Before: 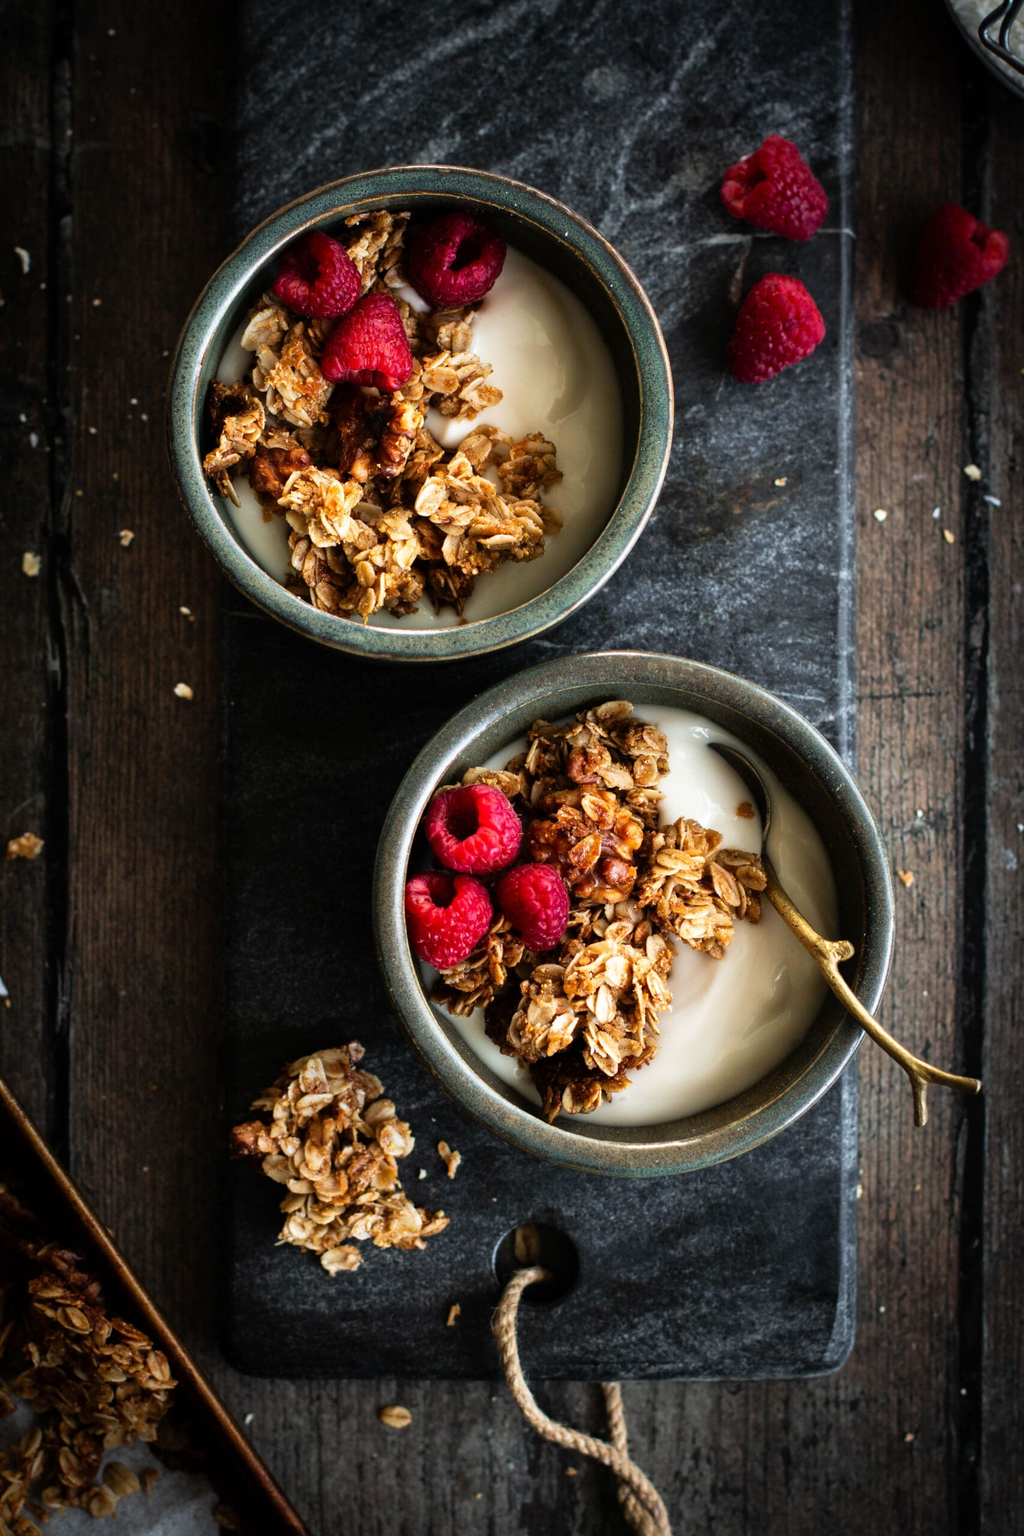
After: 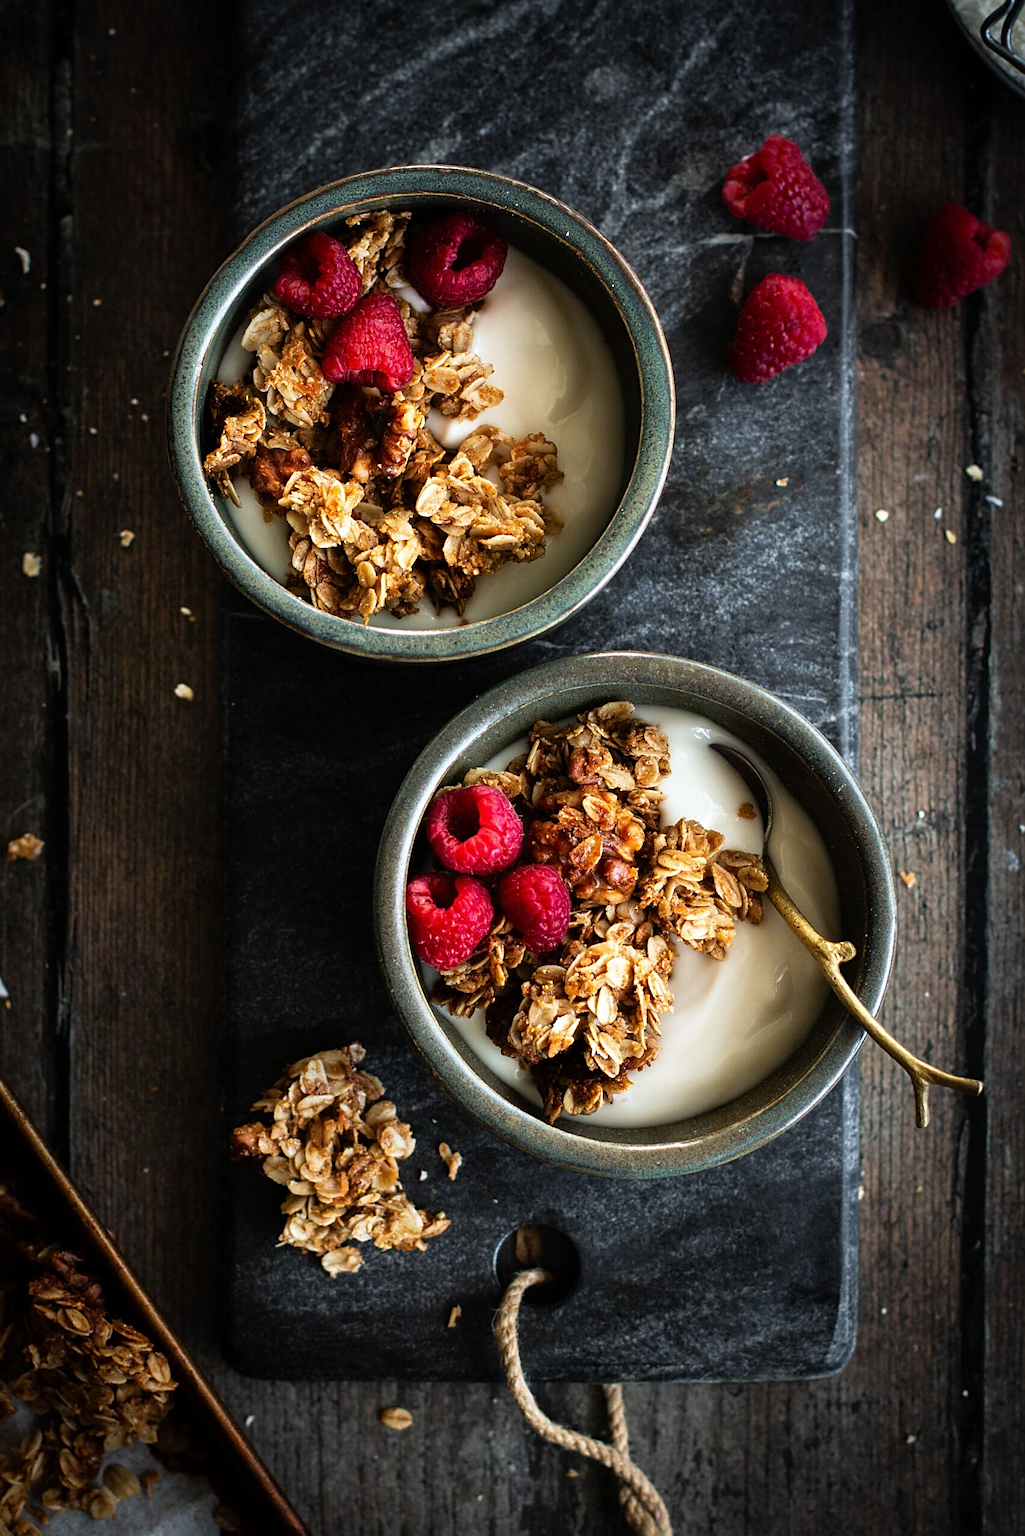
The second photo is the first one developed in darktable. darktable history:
crop: top 0.05%, bottom 0.098%
sharpen: on, module defaults
white balance: red 0.986, blue 1.01
tone equalizer: on, module defaults
